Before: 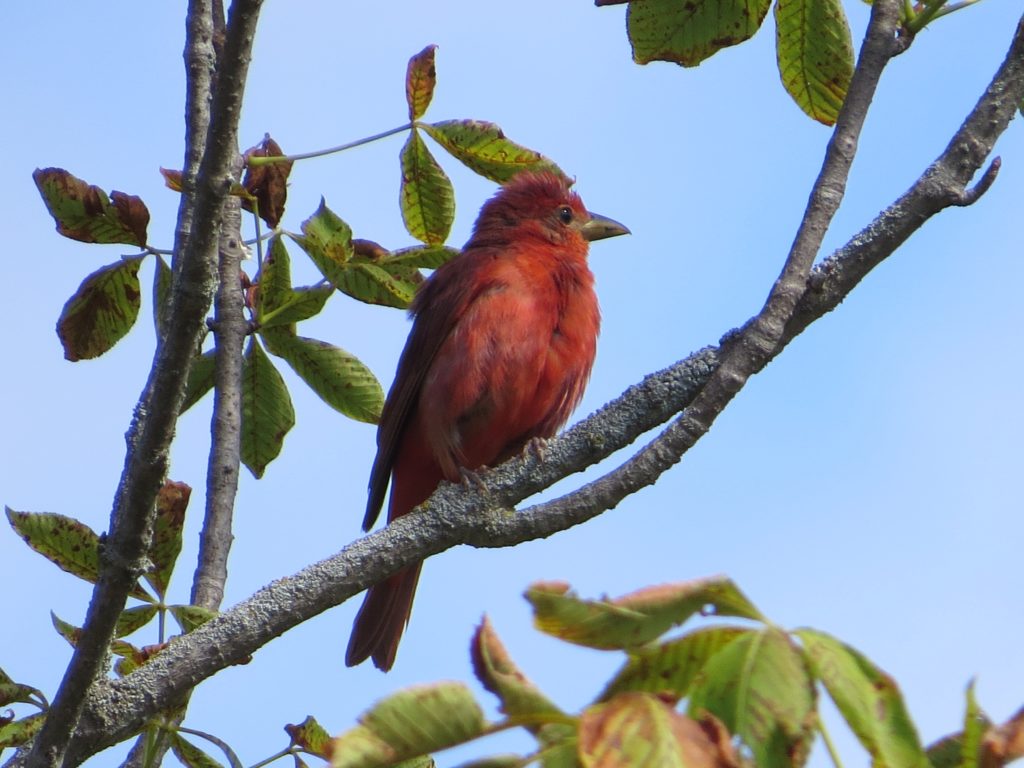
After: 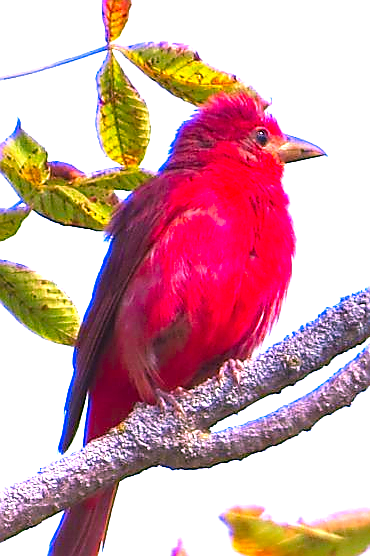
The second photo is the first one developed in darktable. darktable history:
color correction: highlights a* 19.15, highlights b* -11.38, saturation 1.7
crop and rotate: left 29.758%, top 10.218%, right 34.102%, bottom 17.291%
exposure: black level correction 0, exposure 1.683 EV, compensate exposure bias true, compensate highlight preservation false
sharpen: radius 1.378, amount 1.234, threshold 0.796
